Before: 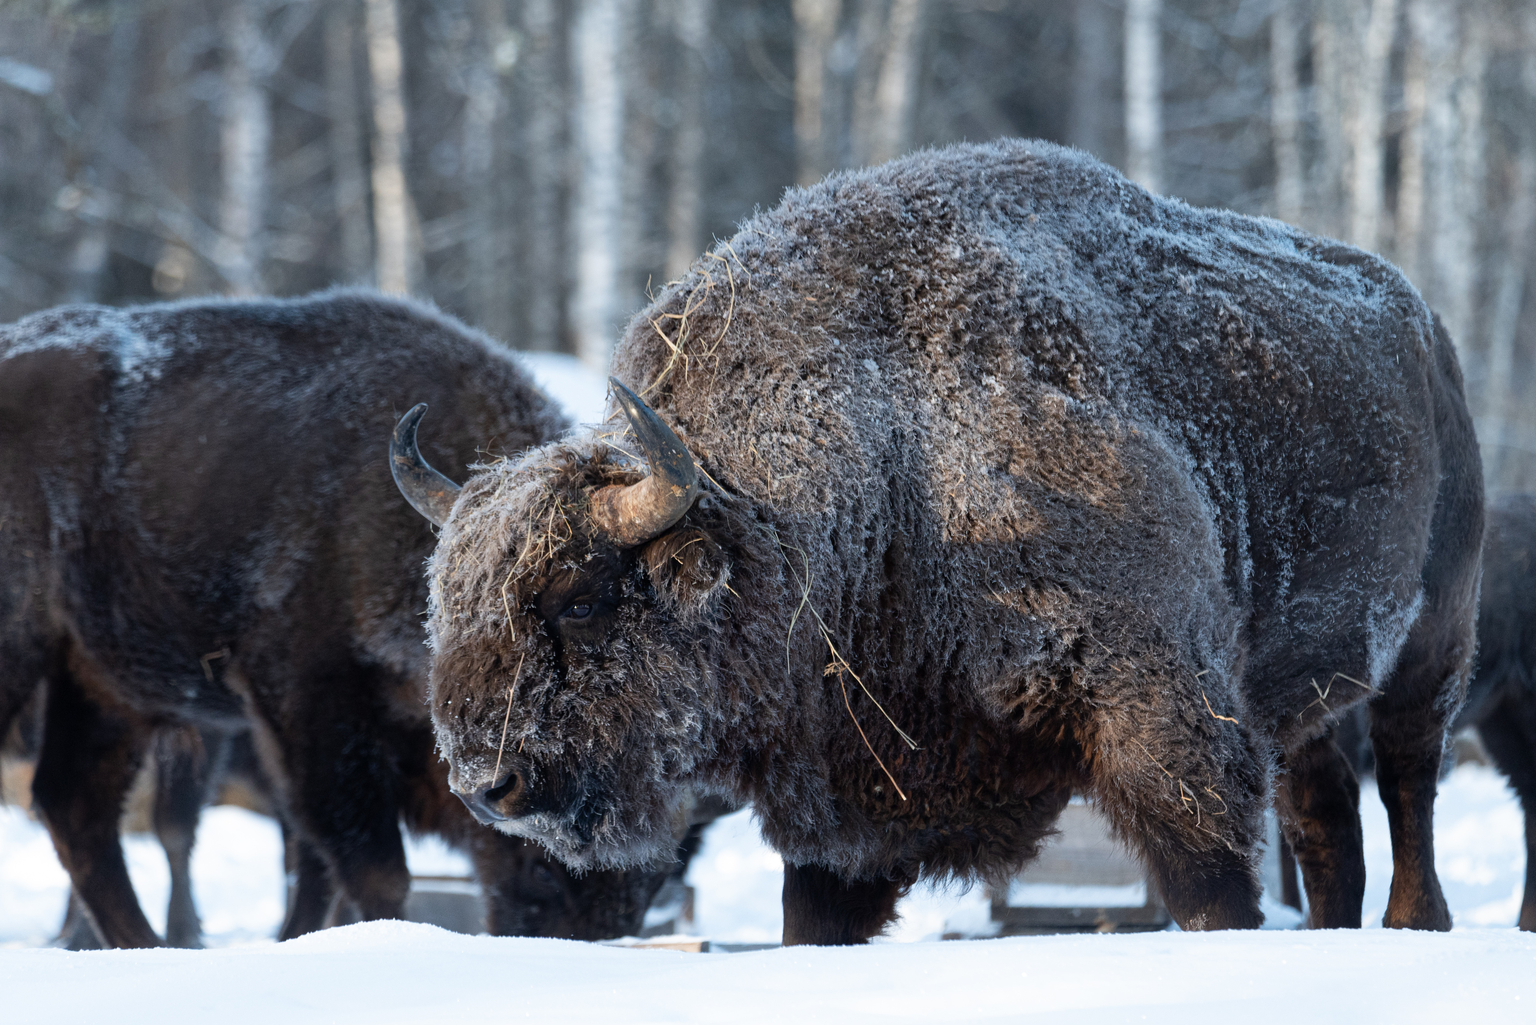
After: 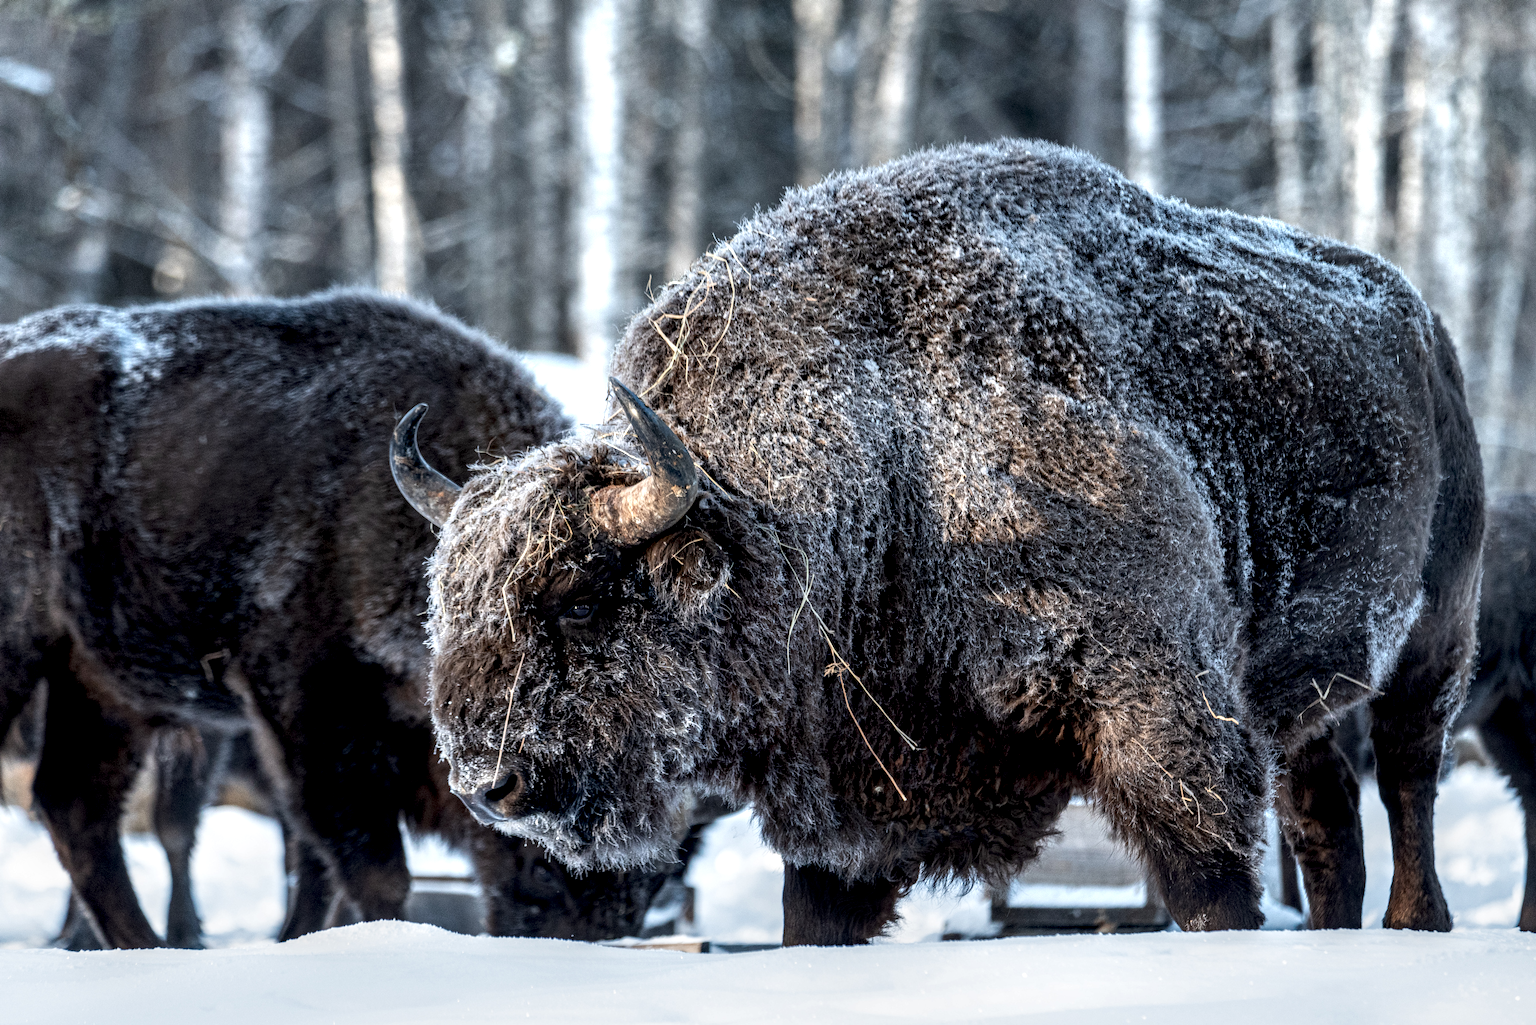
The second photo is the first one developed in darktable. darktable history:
local contrast: highlights 21%, detail 196%
